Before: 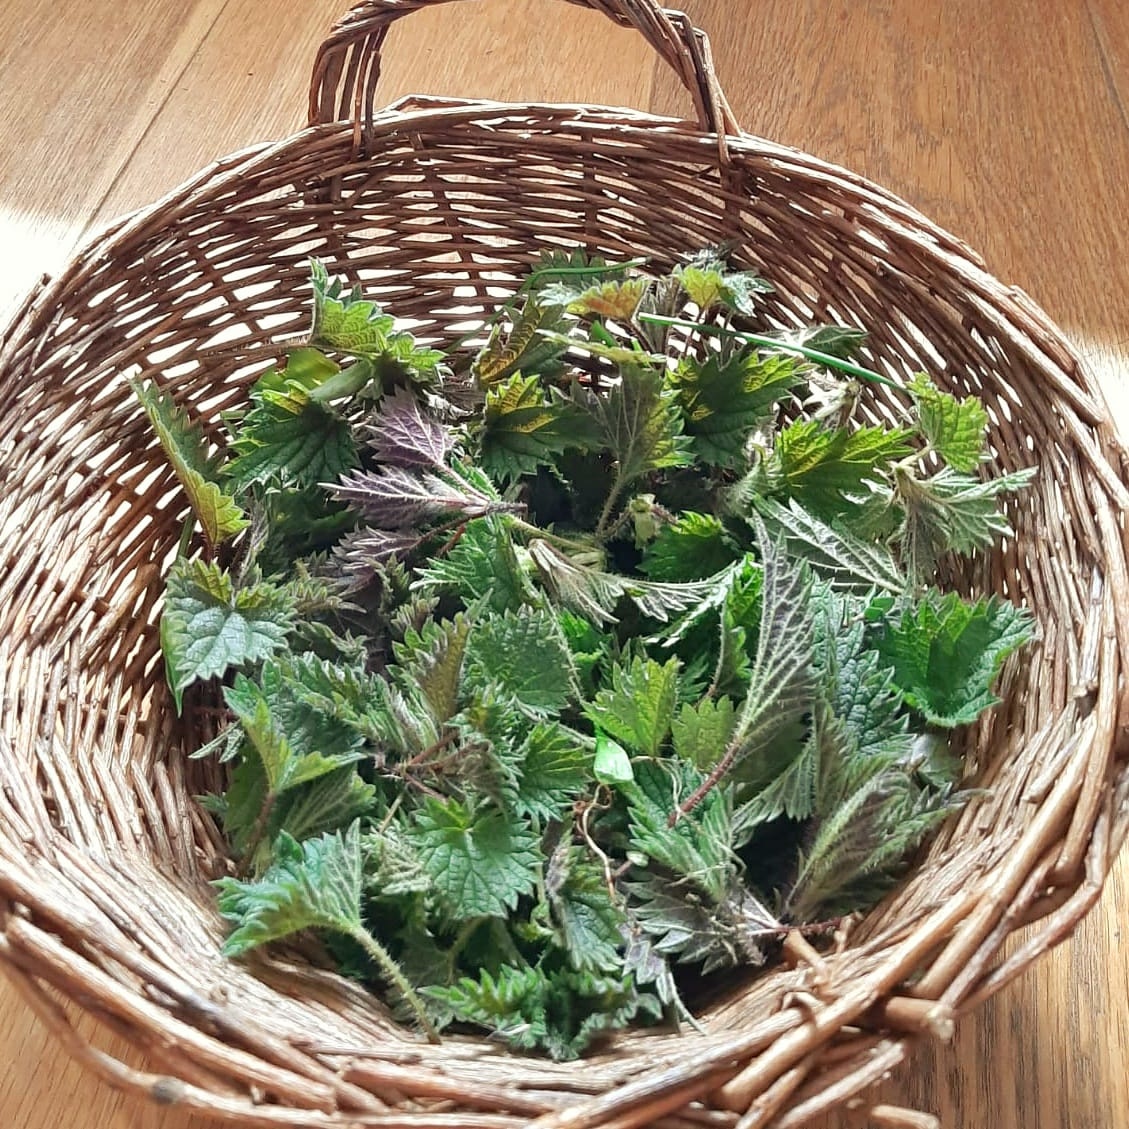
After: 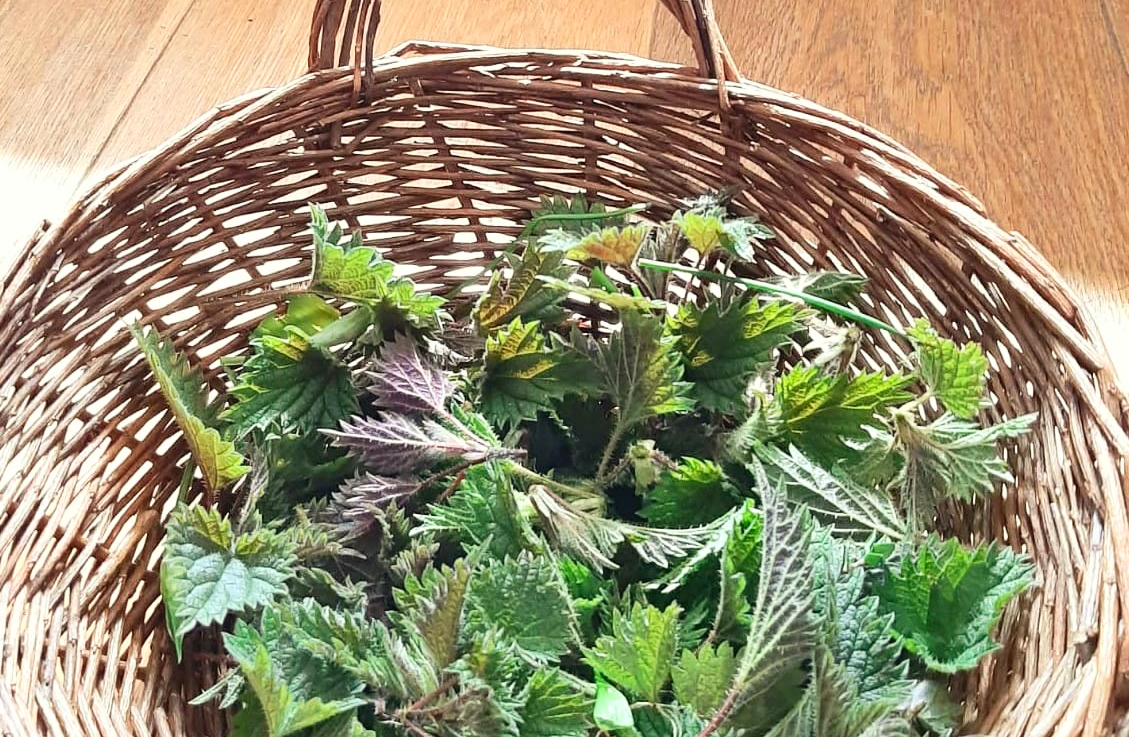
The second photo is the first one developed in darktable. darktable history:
crop and rotate: top 4.824%, bottom 29.842%
contrast brightness saturation: contrast 0.202, brightness 0.147, saturation 0.148
